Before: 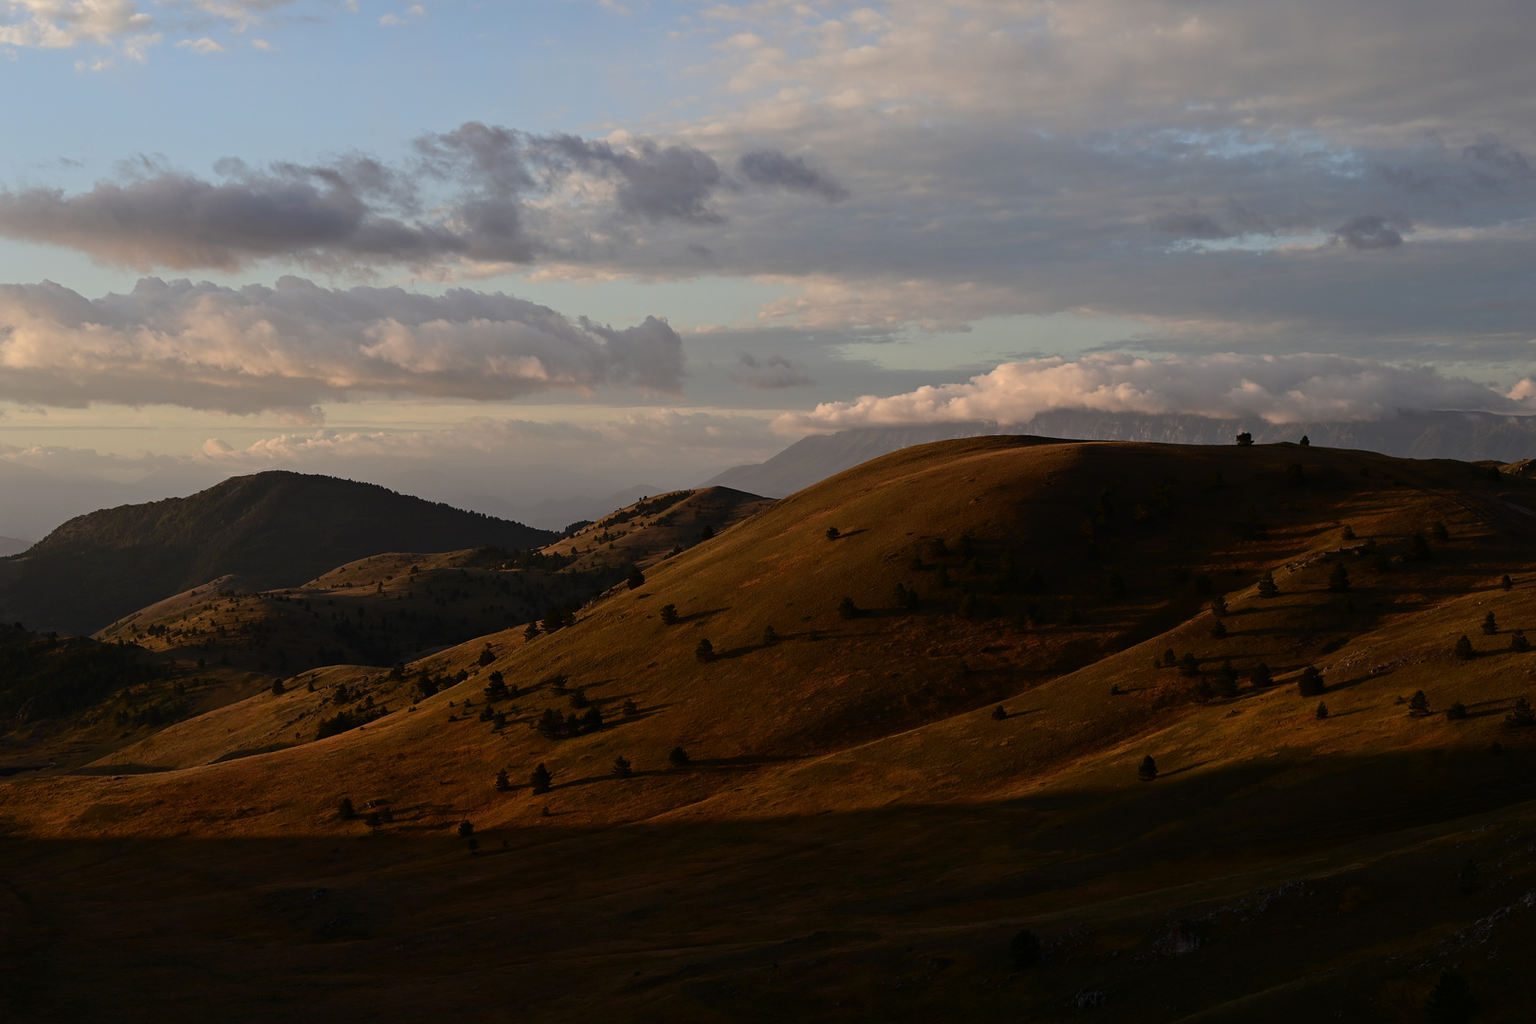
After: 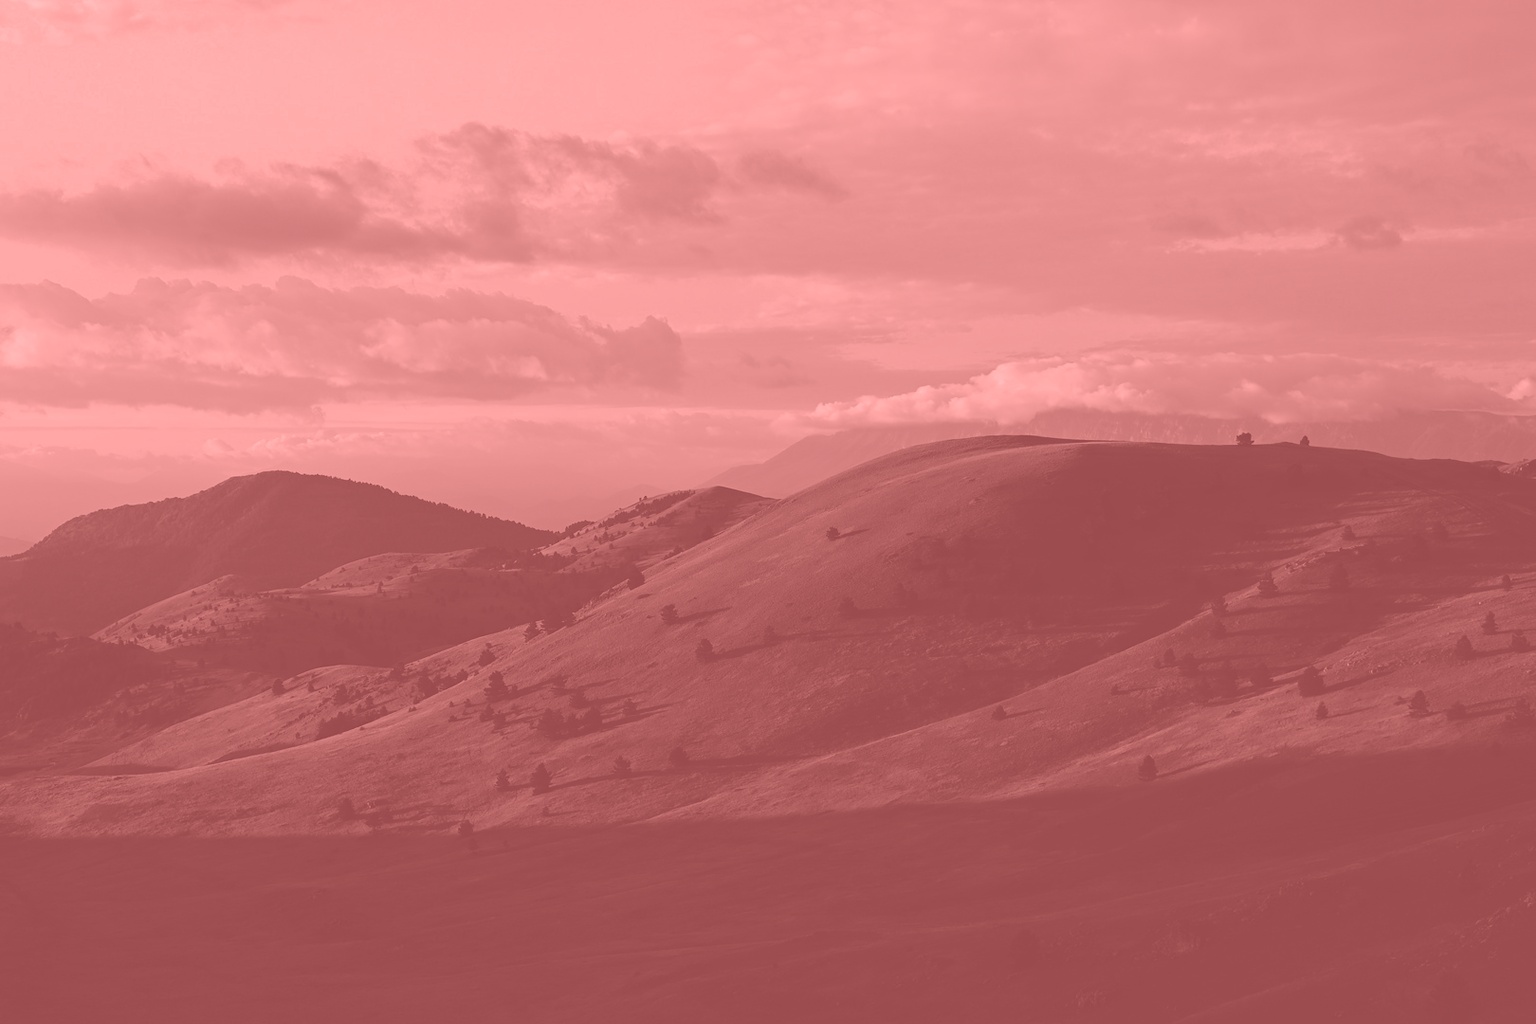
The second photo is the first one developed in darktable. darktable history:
color zones: curves: ch0 [(0, 0.533) (0.126, 0.533) (0.234, 0.533) (0.368, 0.357) (0.5, 0.5) (0.625, 0.5) (0.74, 0.637) (0.875, 0.5)]; ch1 [(0.004, 0.708) (0.129, 0.662) (0.25, 0.5) (0.375, 0.331) (0.496, 0.396) (0.625, 0.649) (0.739, 0.26) (0.875, 0.5) (1, 0.478)]; ch2 [(0, 0.409) (0.132, 0.403) (0.236, 0.558) (0.379, 0.448) (0.5, 0.5) (0.625, 0.5) (0.691, 0.39) (0.875, 0.5)]
colorize: saturation 51%, source mix 50.67%, lightness 50.67%
color balance rgb: linear chroma grading › global chroma 15%, perceptual saturation grading › global saturation 30%
